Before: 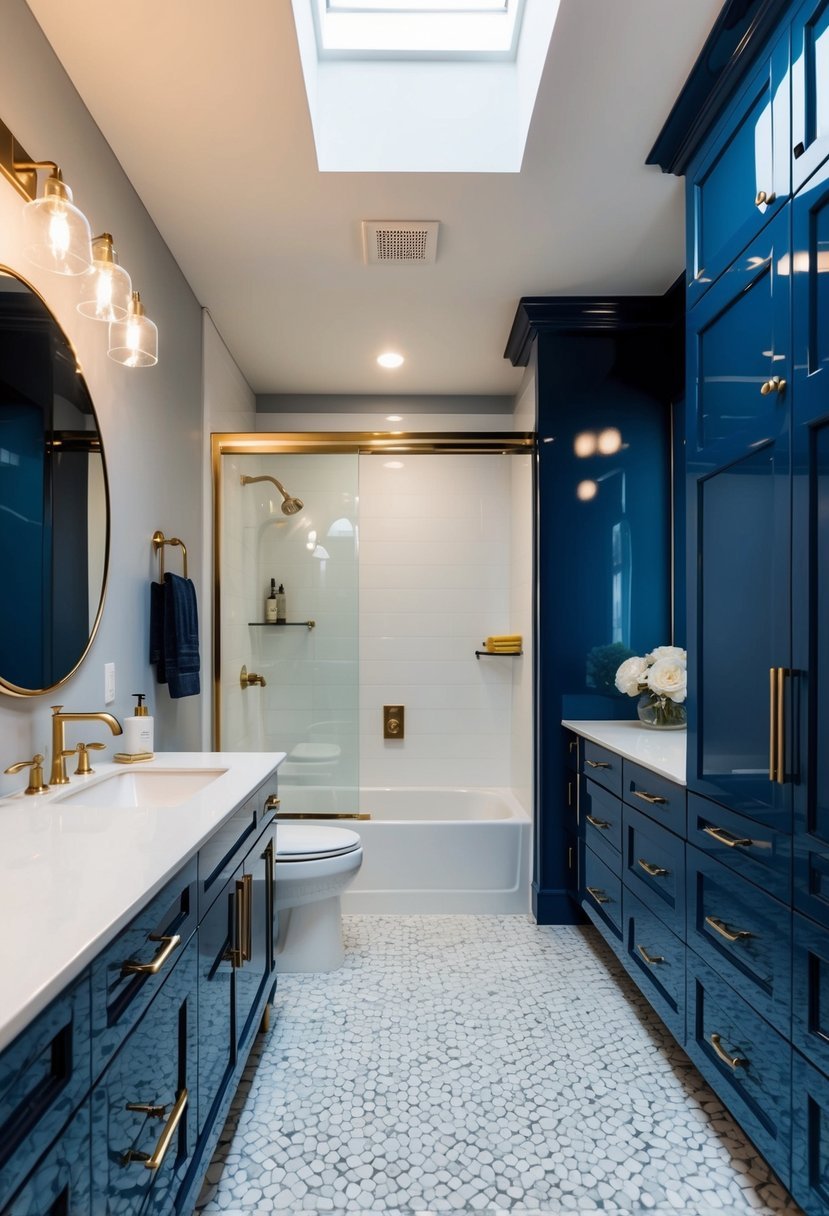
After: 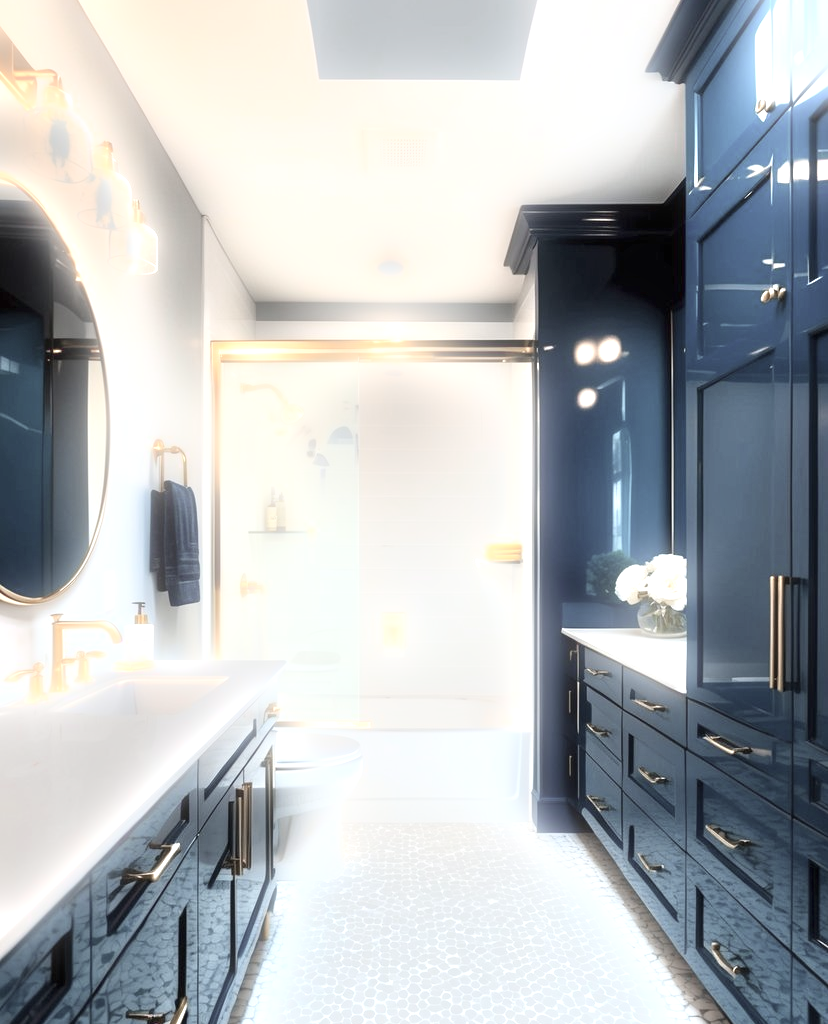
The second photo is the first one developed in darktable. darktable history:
exposure: black level correction 0, exposure 1.45 EV, compensate exposure bias true, compensate highlight preservation false
bloom: size 5%, threshold 95%, strength 15%
crop: top 7.625%, bottom 8.027%
color zones: curves: ch0 [(0, 0.6) (0.129, 0.508) (0.193, 0.483) (0.429, 0.5) (0.571, 0.5) (0.714, 0.5) (0.857, 0.5) (1, 0.6)]; ch1 [(0, 0.481) (0.112, 0.245) (0.213, 0.223) (0.429, 0.233) (0.571, 0.231) (0.683, 0.242) (0.857, 0.296) (1, 0.481)]
